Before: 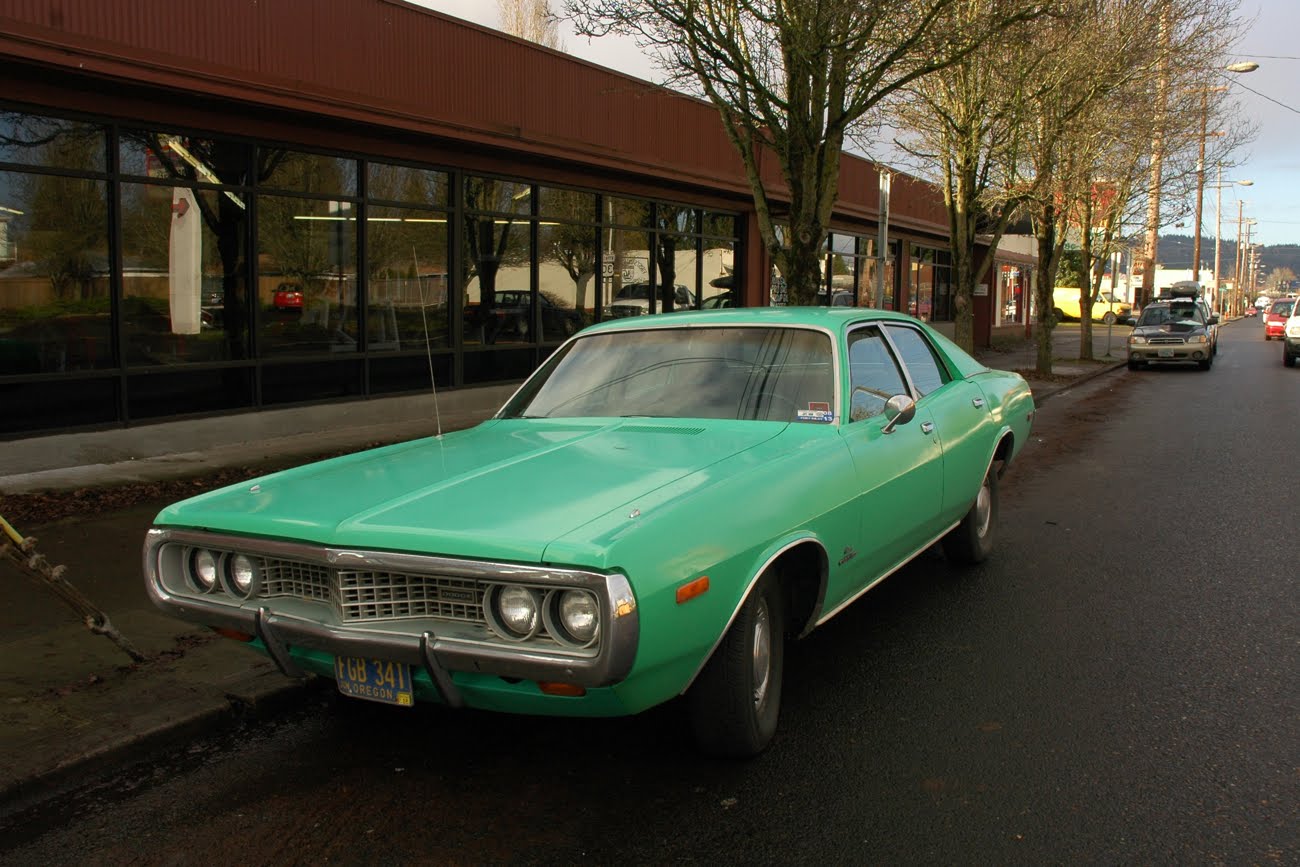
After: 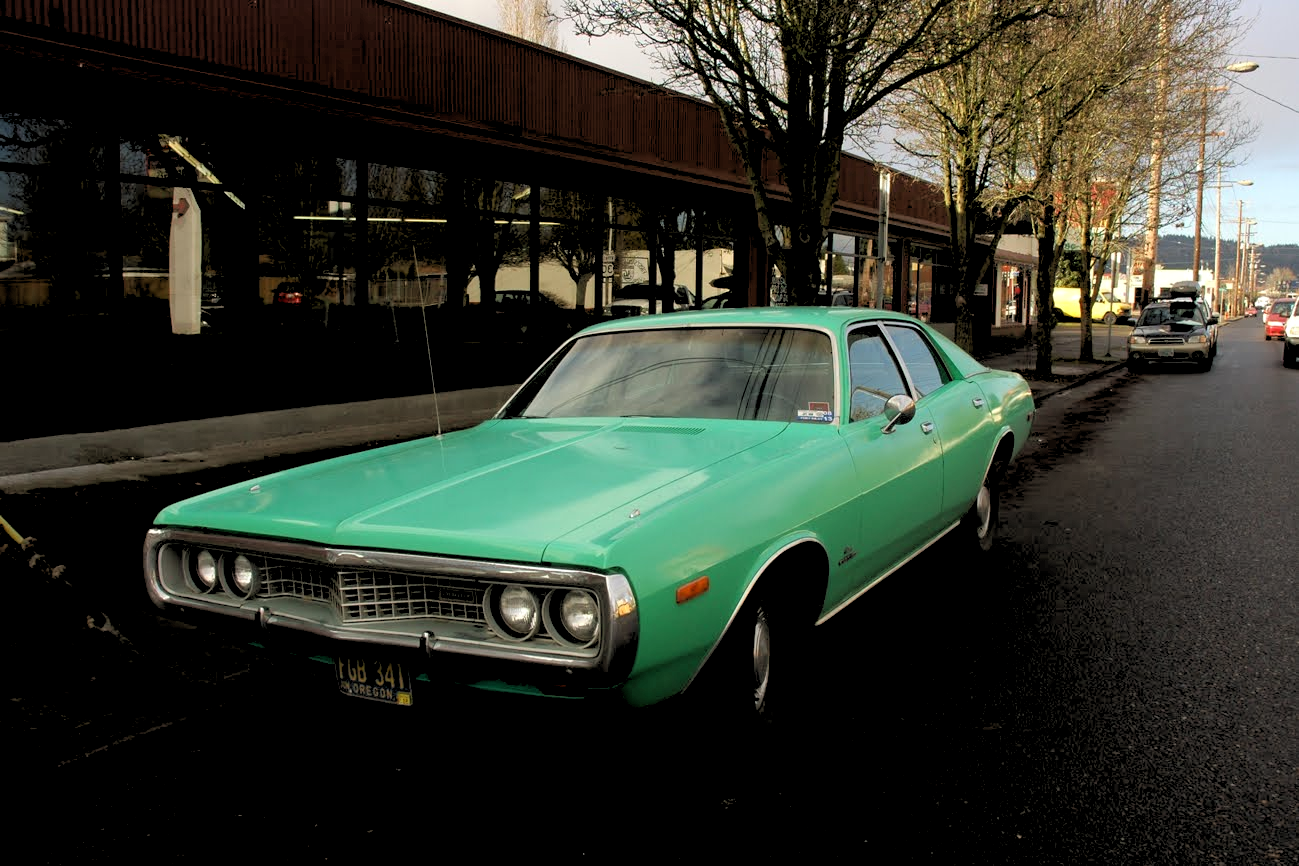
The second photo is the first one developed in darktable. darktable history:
levels: mode automatic, black 0.023%, white 99.97%, levels [0.062, 0.494, 0.925]
rgb levels: levels [[0.029, 0.461, 0.922], [0, 0.5, 1], [0, 0.5, 1]]
